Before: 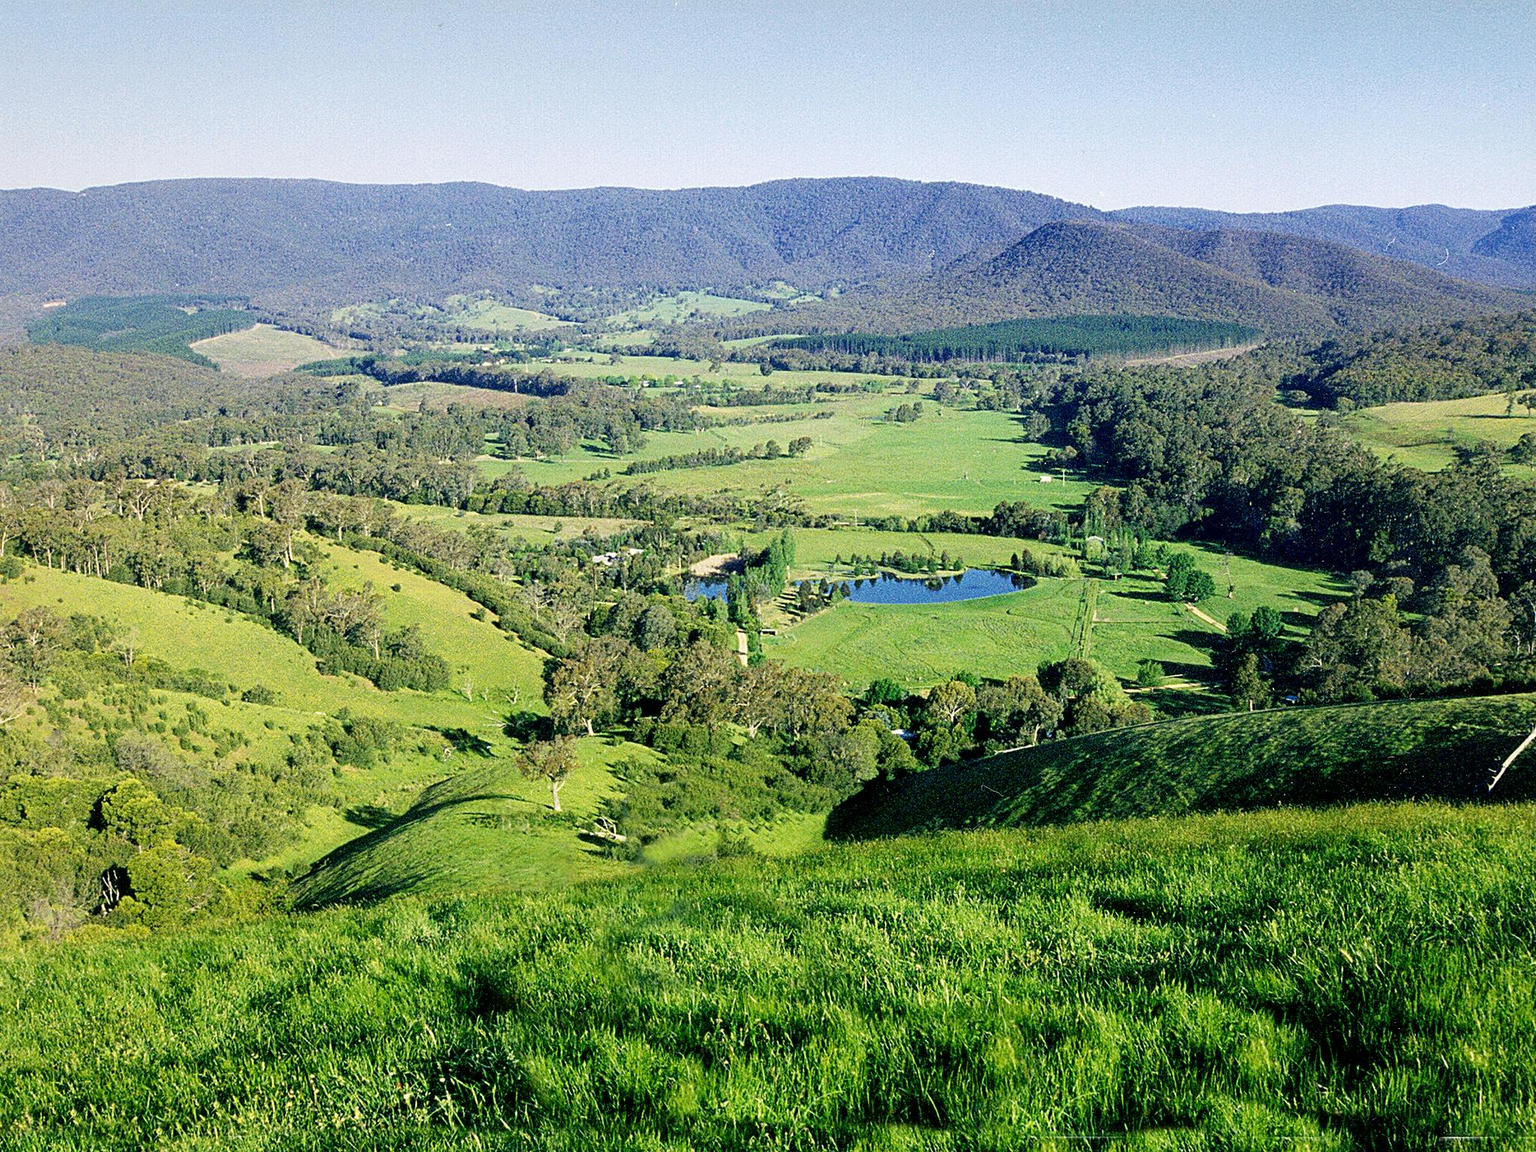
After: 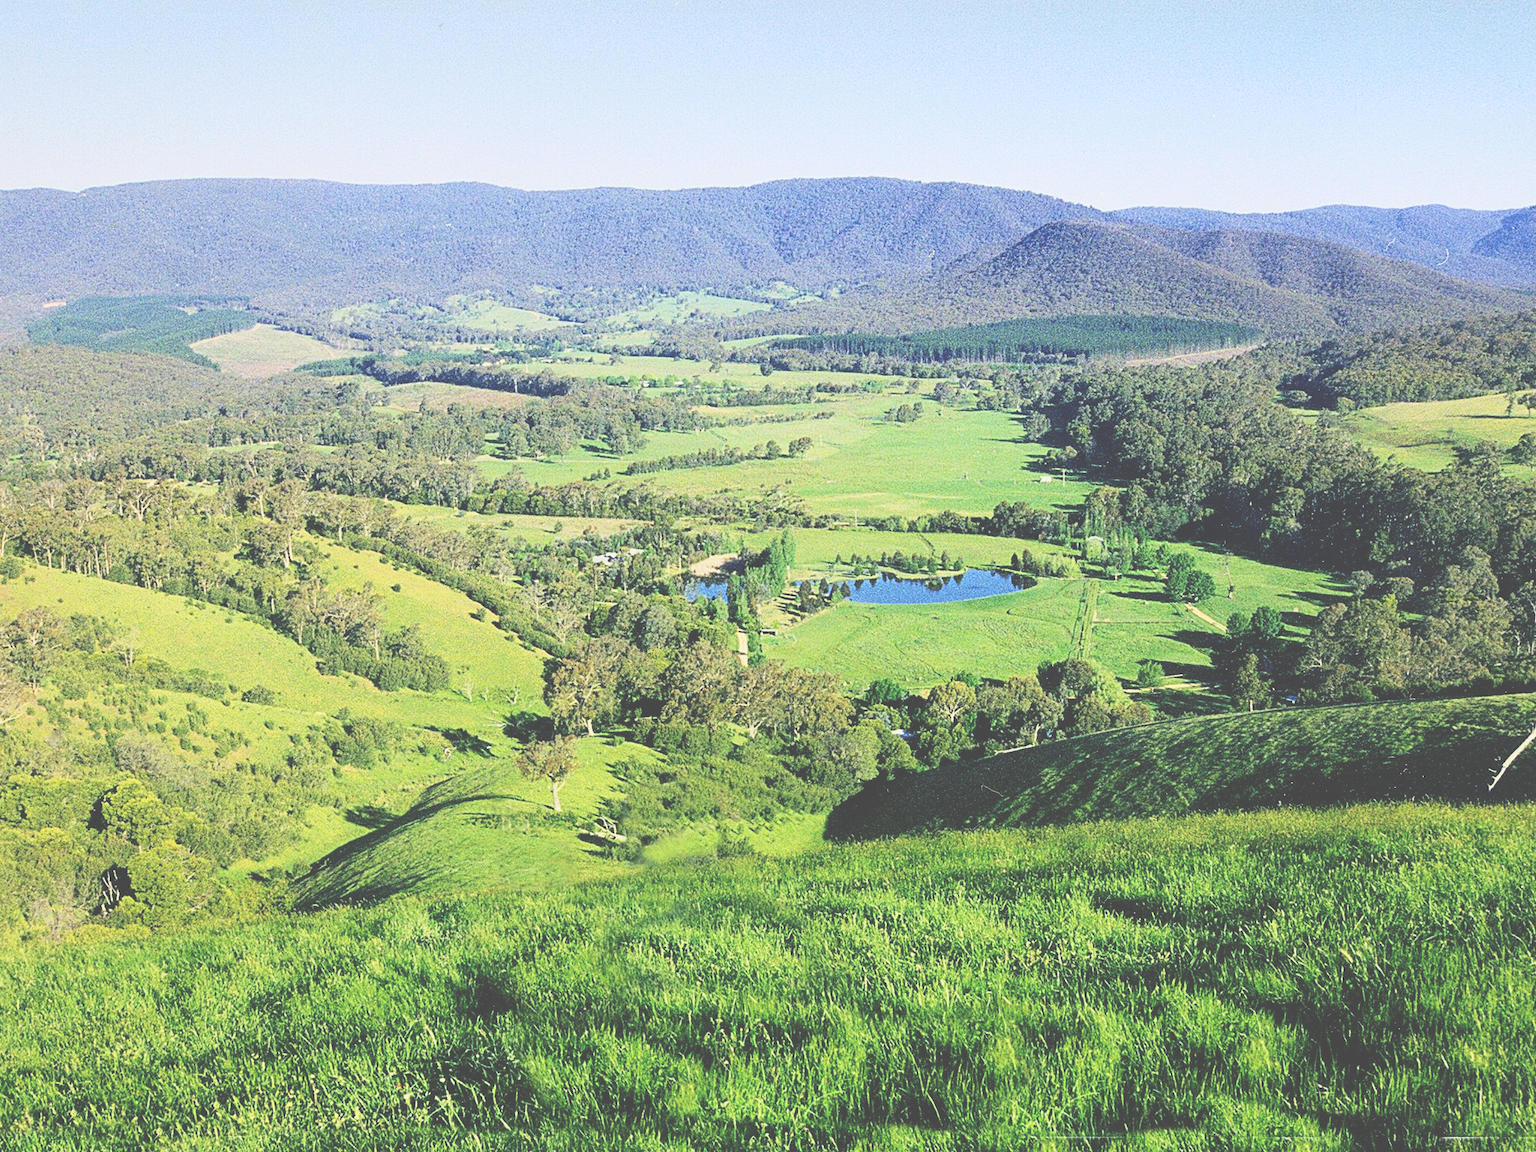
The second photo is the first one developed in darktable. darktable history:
tone curve: curves: ch0 [(0, 0) (0.131, 0.116) (0.316, 0.345) (0.501, 0.584) (0.629, 0.732) (0.812, 0.888) (1, 0.974)]; ch1 [(0, 0) (0.366, 0.367) (0.475, 0.453) (0.494, 0.497) (0.504, 0.503) (0.553, 0.584) (1, 1)]; ch2 [(0, 0) (0.333, 0.346) (0.375, 0.375) (0.424, 0.43) (0.476, 0.492) (0.502, 0.501) (0.533, 0.556) (0.566, 0.599) (0.614, 0.653) (1, 1)], color space Lab, linked channels, preserve colors none
exposure: black level correction -0.06, exposure -0.049 EV, compensate exposure bias true, compensate highlight preservation false
